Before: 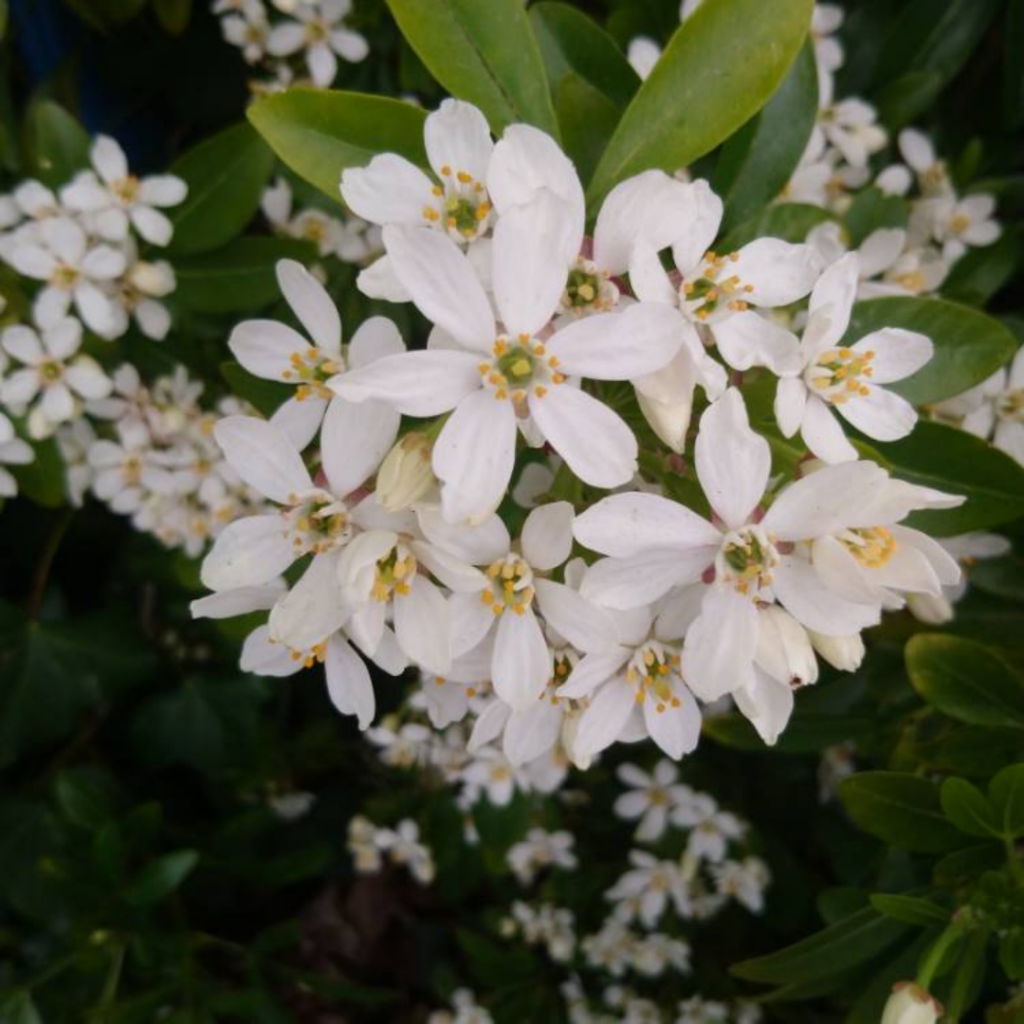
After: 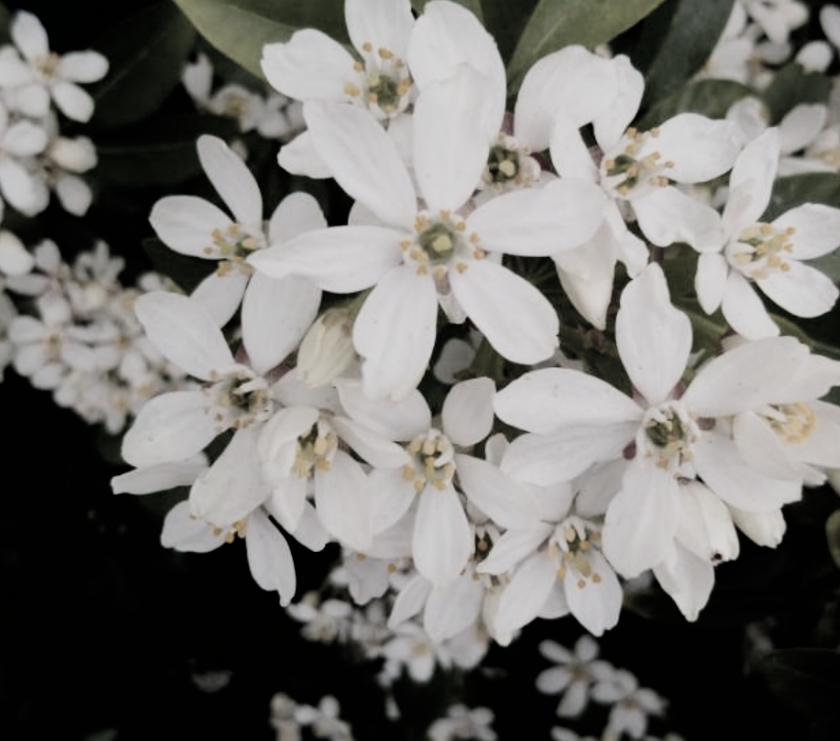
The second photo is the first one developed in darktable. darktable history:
color zones: curves: ch1 [(0.238, 0.163) (0.476, 0.2) (0.733, 0.322) (0.848, 0.134)]
crop: left 7.734%, top 12.162%, right 10.194%, bottom 15.44%
color balance rgb: perceptual saturation grading › global saturation 14.736%
filmic rgb: black relative exposure -5.06 EV, white relative exposure 4 EV, threshold 3 EV, hardness 2.89, contrast 1.411, highlights saturation mix -28.83%, iterations of high-quality reconstruction 0, enable highlight reconstruction true
